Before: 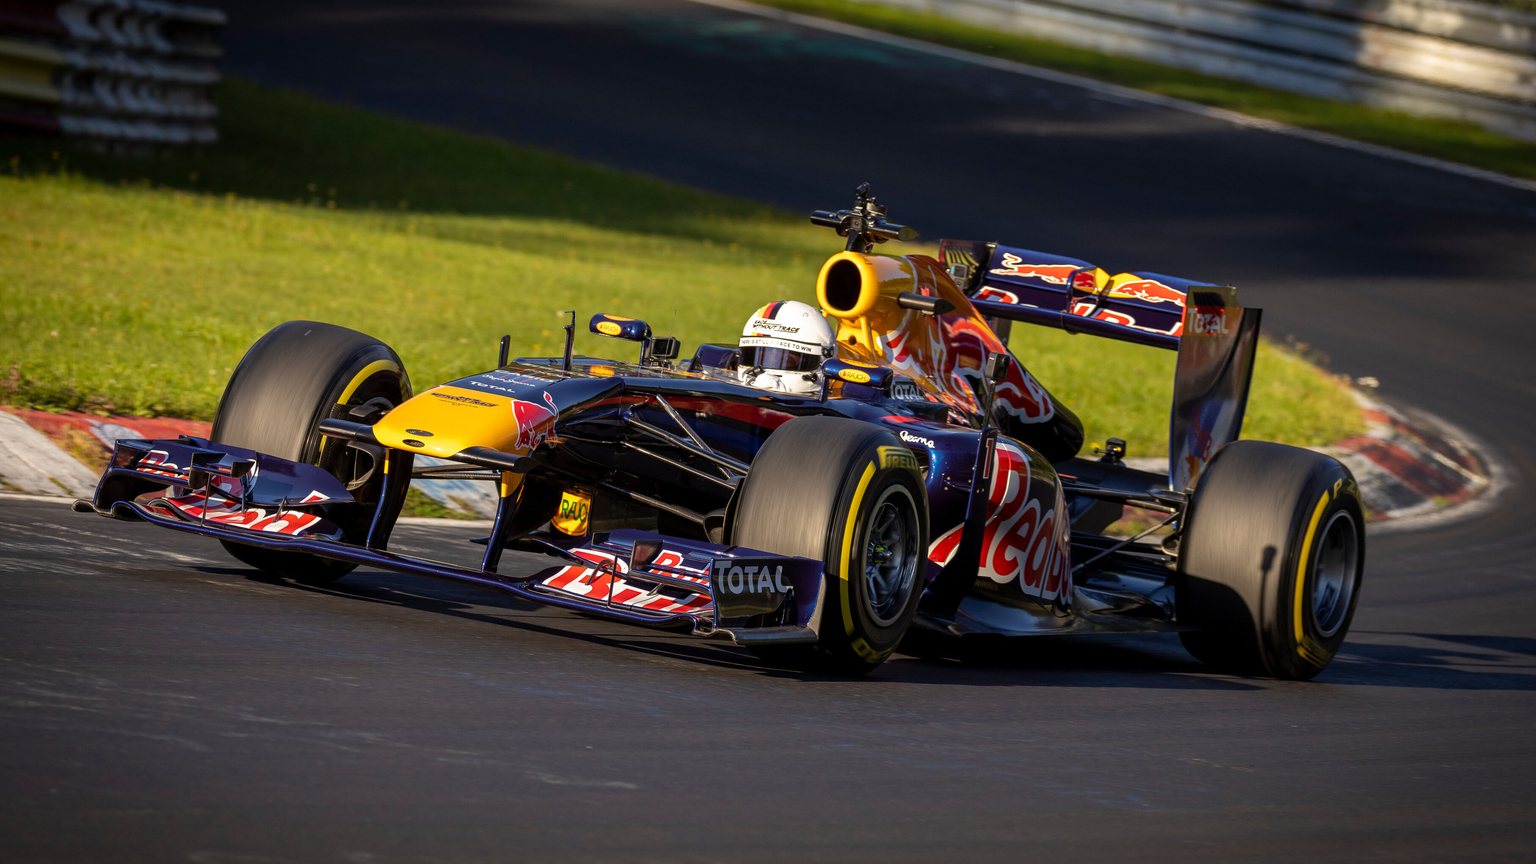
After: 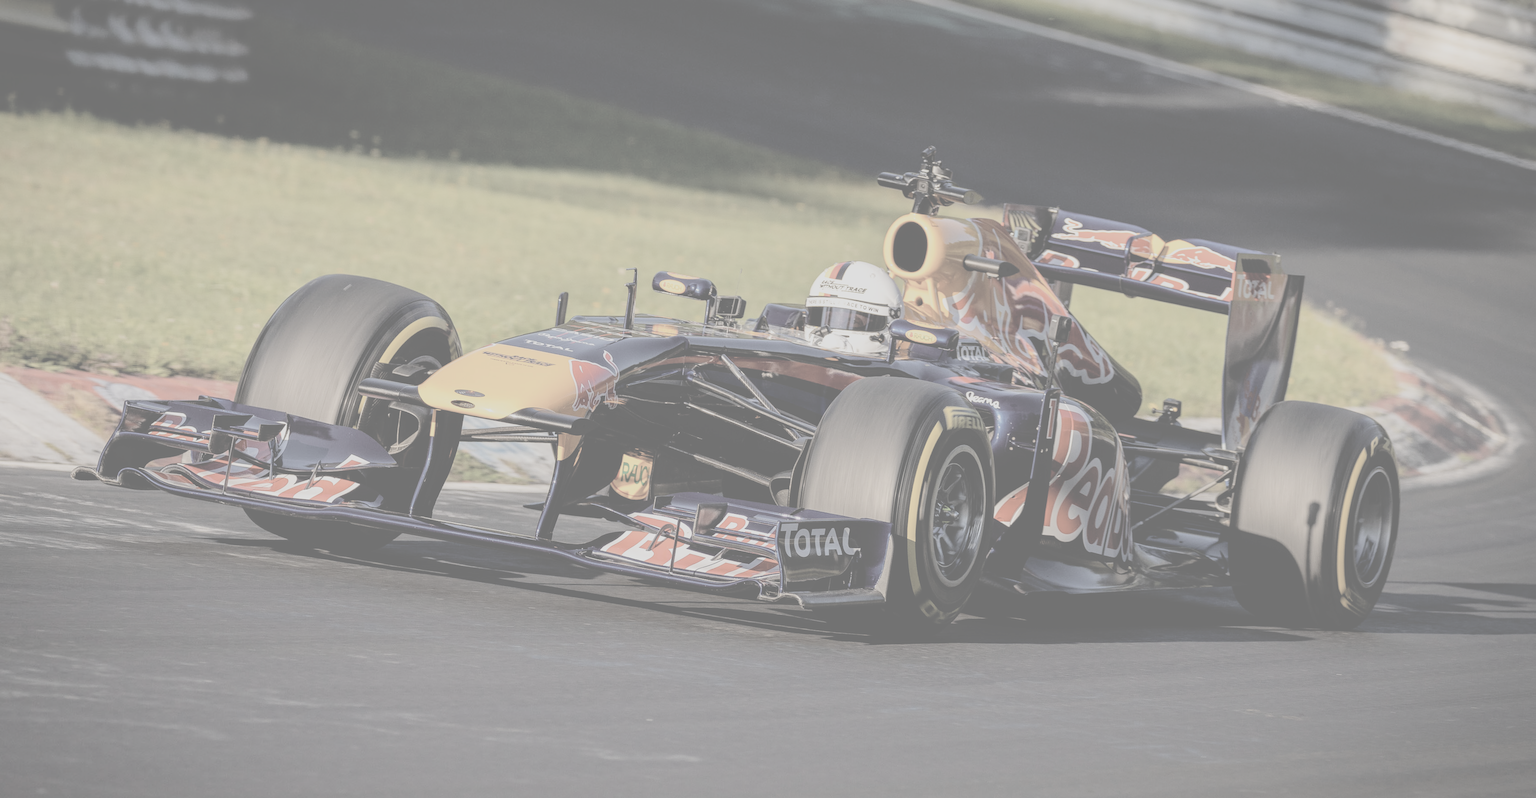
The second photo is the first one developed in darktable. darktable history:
contrast brightness saturation: contrast -0.32, brightness 0.75, saturation -0.78
filmic rgb: black relative exposure -7.65 EV, white relative exposure 4.56 EV, hardness 3.61
rotate and perspective: rotation -0.013°, lens shift (vertical) -0.027, lens shift (horizontal) 0.178, crop left 0.016, crop right 0.989, crop top 0.082, crop bottom 0.918
